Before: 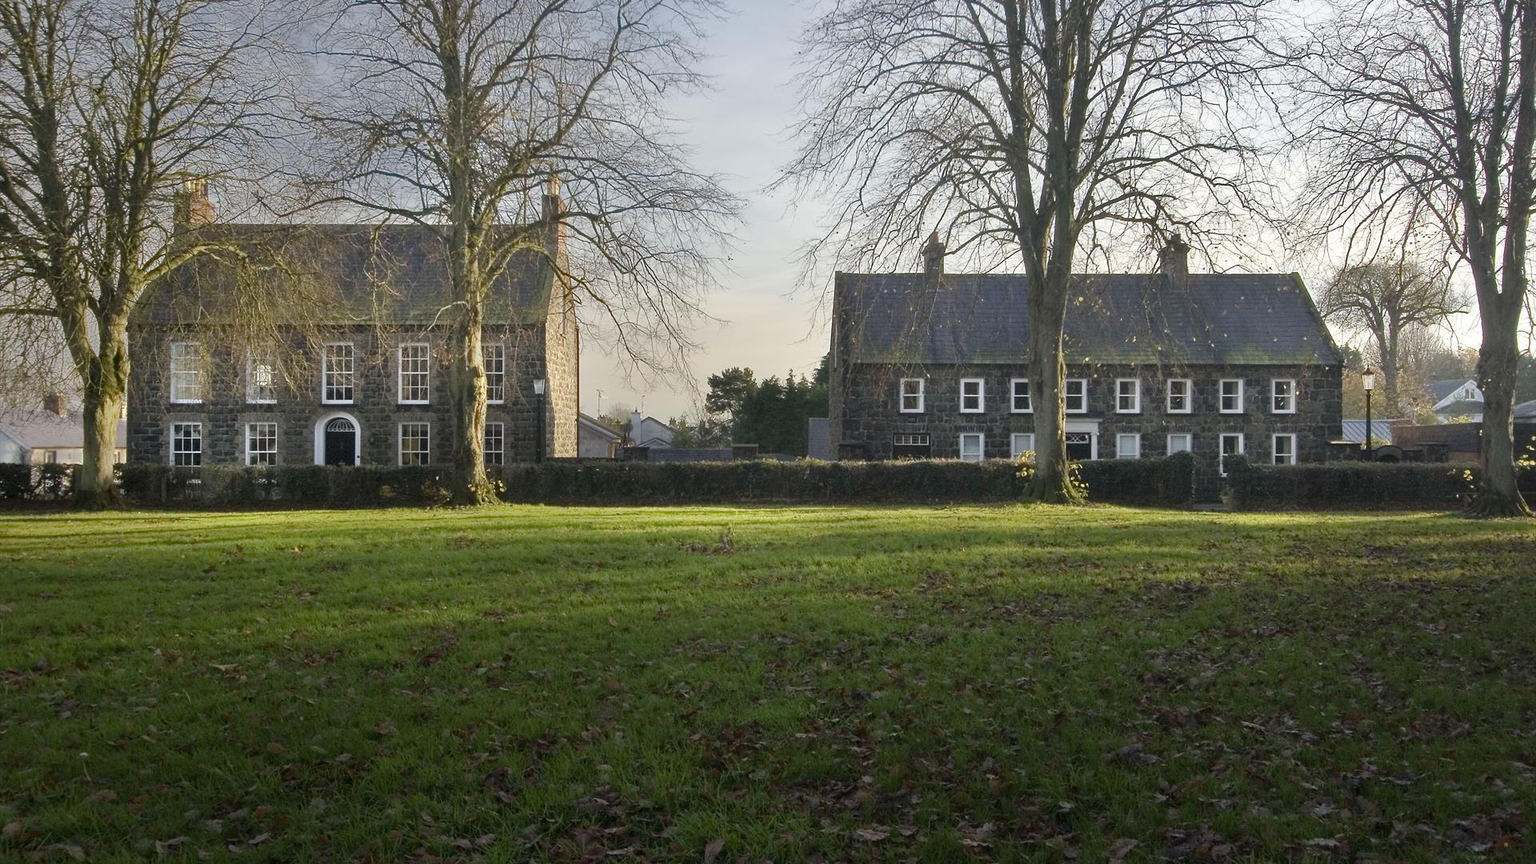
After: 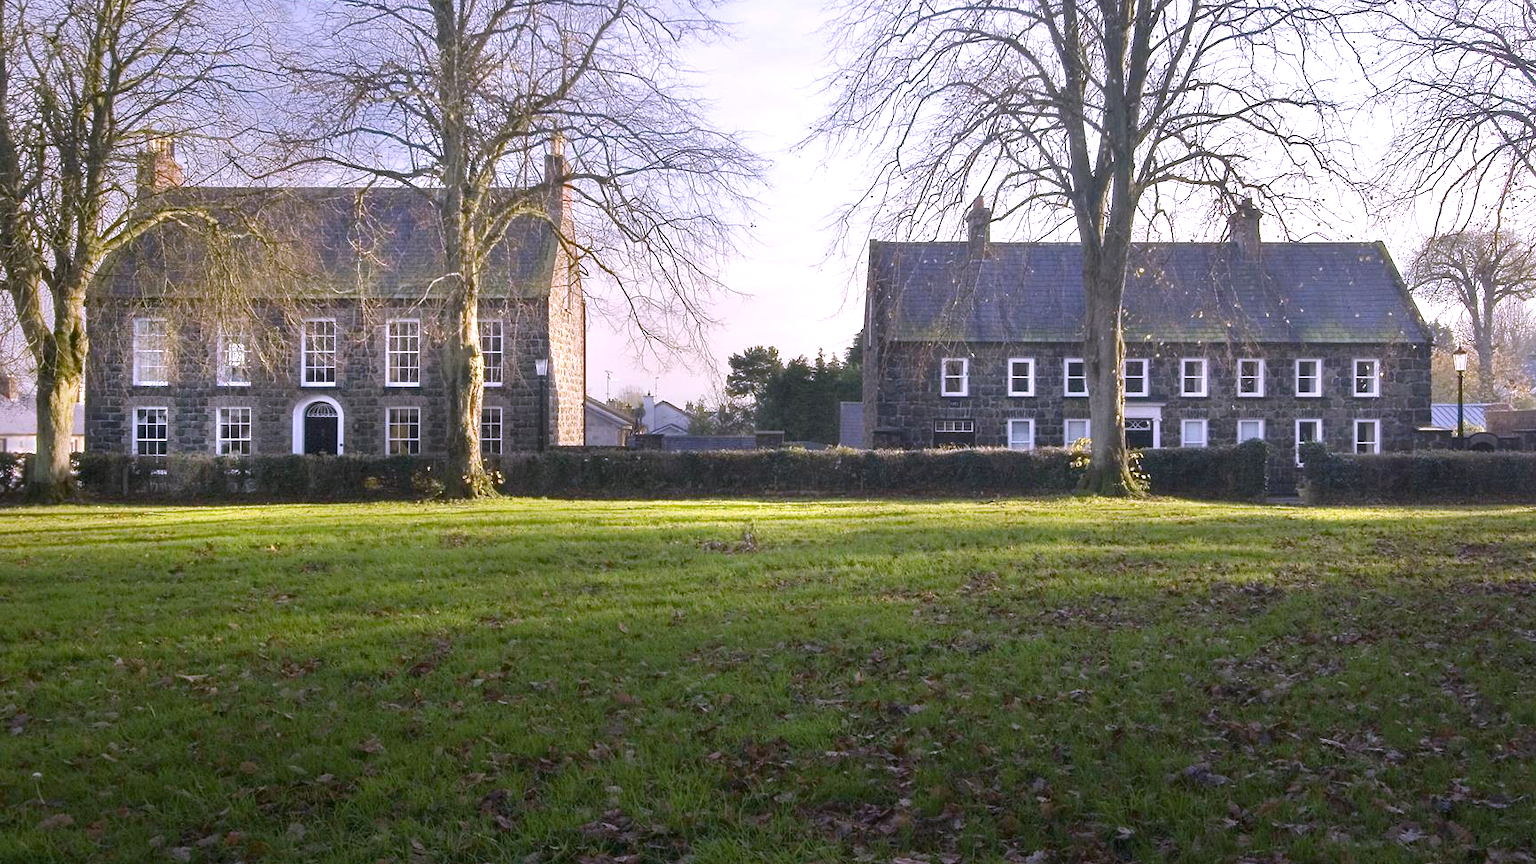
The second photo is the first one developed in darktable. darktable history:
white balance: red 1.042, blue 1.17
exposure: exposure 0.566 EV, compensate highlight preservation false
contrast brightness saturation: saturation 0.1
crop: left 3.305%, top 6.436%, right 6.389%, bottom 3.258%
